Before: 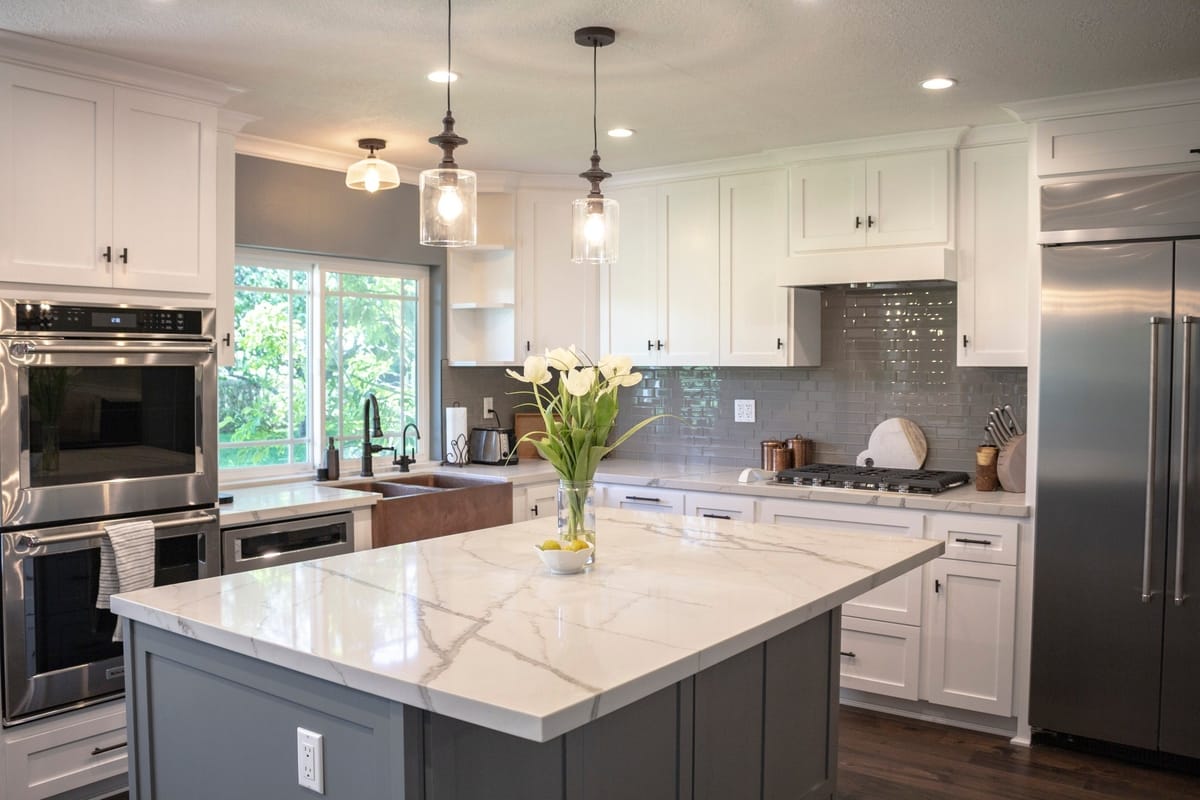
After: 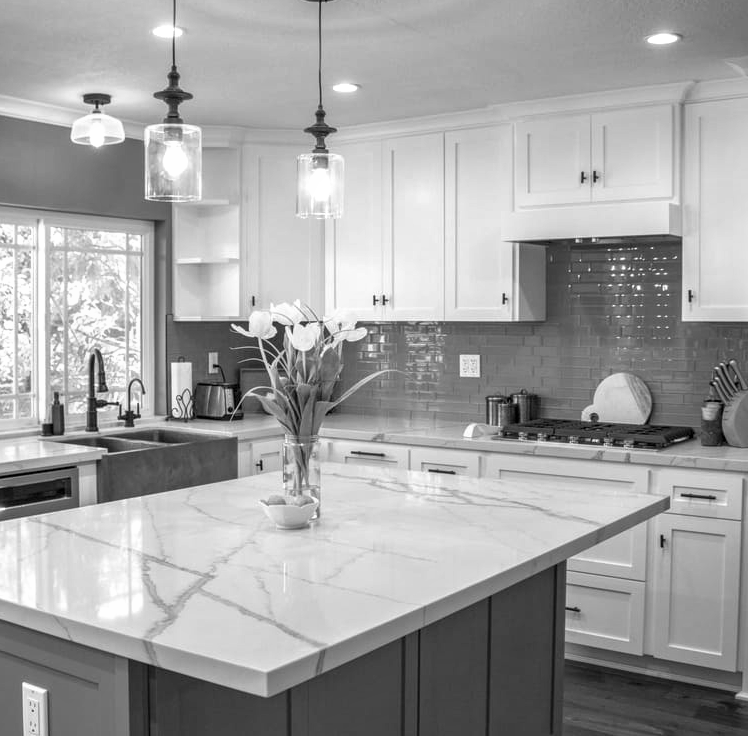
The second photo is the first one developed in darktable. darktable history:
crop and rotate: left 22.918%, top 5.629%, right 14.711%, bottom 2.247%
white balance: red 0.984, blue 1.059
exposure: exposure 0.014 EV, compensate highlight preservation false
local contrast: detail 130%
shadows and highlights: shadows 37.27, highlights -28.18, soften with gaussian
monochrome: a -4.13, b 5.16, size 1
velvia: strength 29%
